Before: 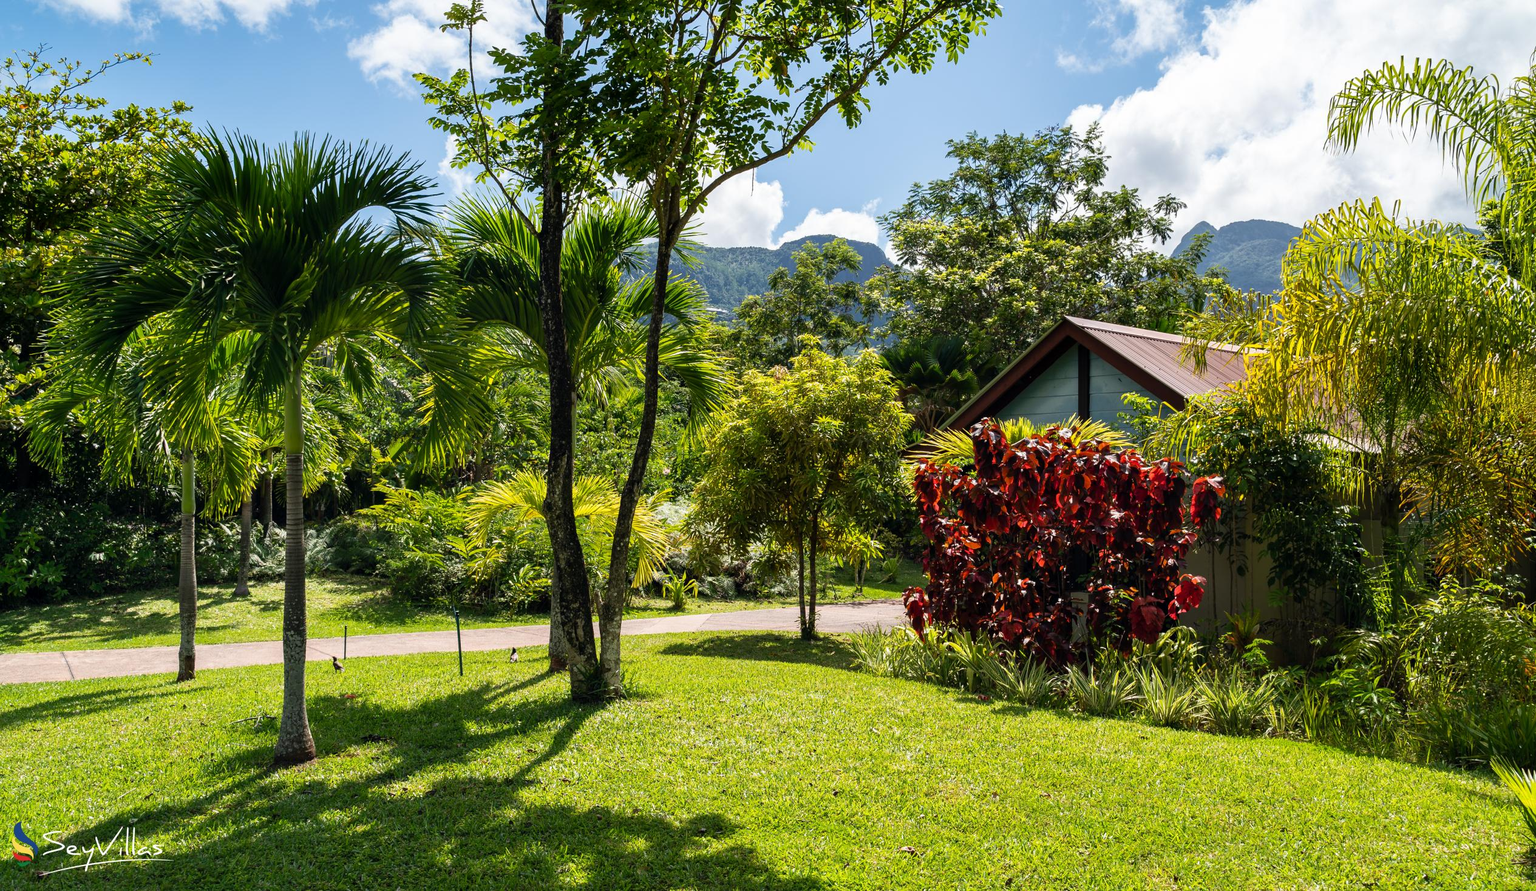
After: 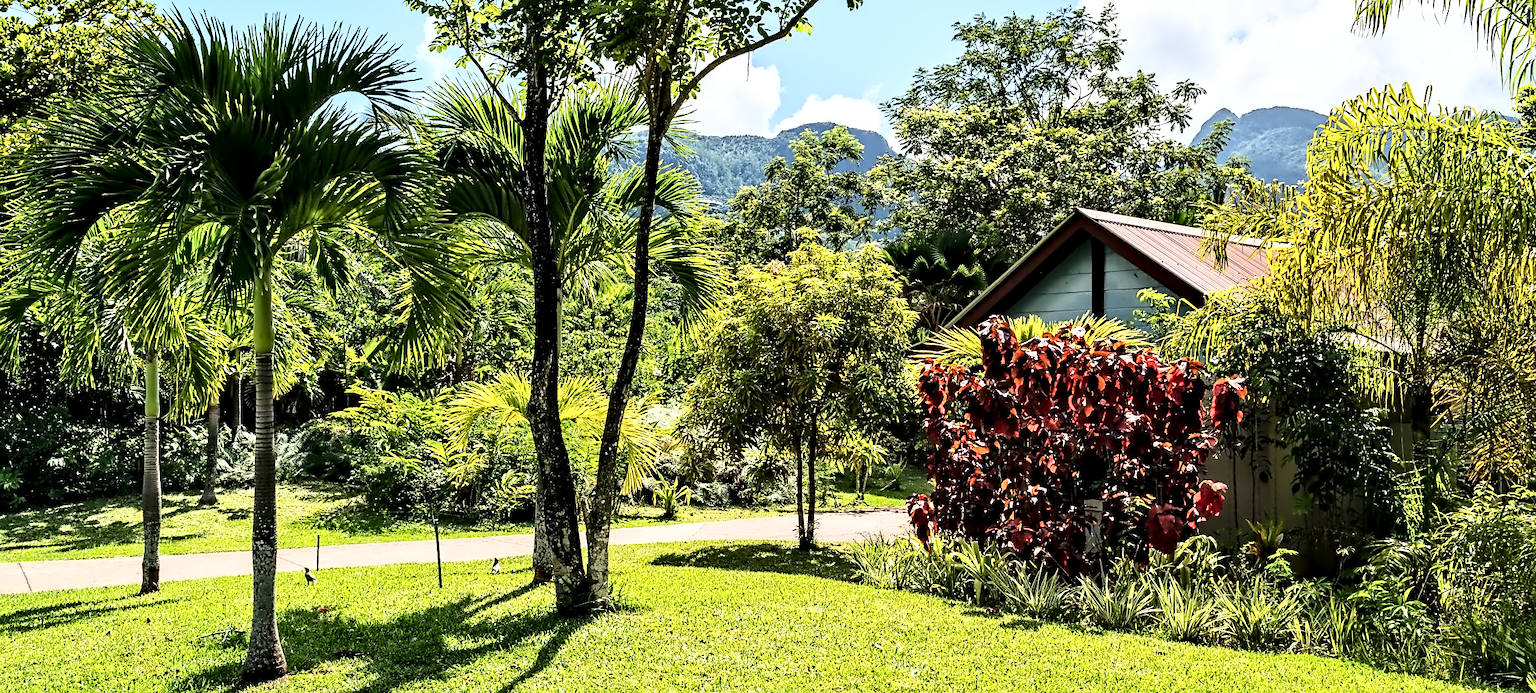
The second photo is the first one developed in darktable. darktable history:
contrast equalizer: y [[0.5, 0.542, 0.583, 0.625, 0.667, 0.708], [0.5 ×6], [0.5 ×6], [0, 0.033, 0.067, 0.1, 0.133, 0.167], [0, 0.05, 0.1, 0.15, 0.2, 0.25]]
sharpen: radius 2.134, amount 0.378, threshold 0.119
crop and rotate: left 2.913%, top 13.407%, right 2.356%, bottom 12.783%
base curve: curves: ch0 [(0, 0) (0.028, 0.03) (0.121, 0.232) (0.46, 0.748) (0.859, 0.968) (1, 1)]
